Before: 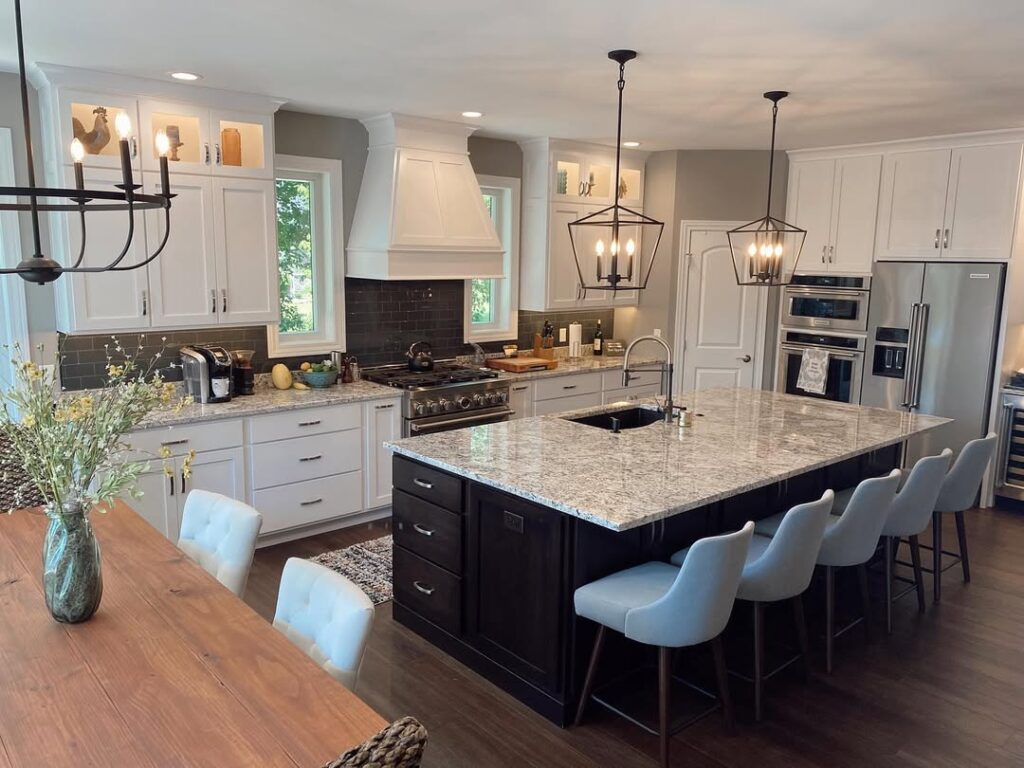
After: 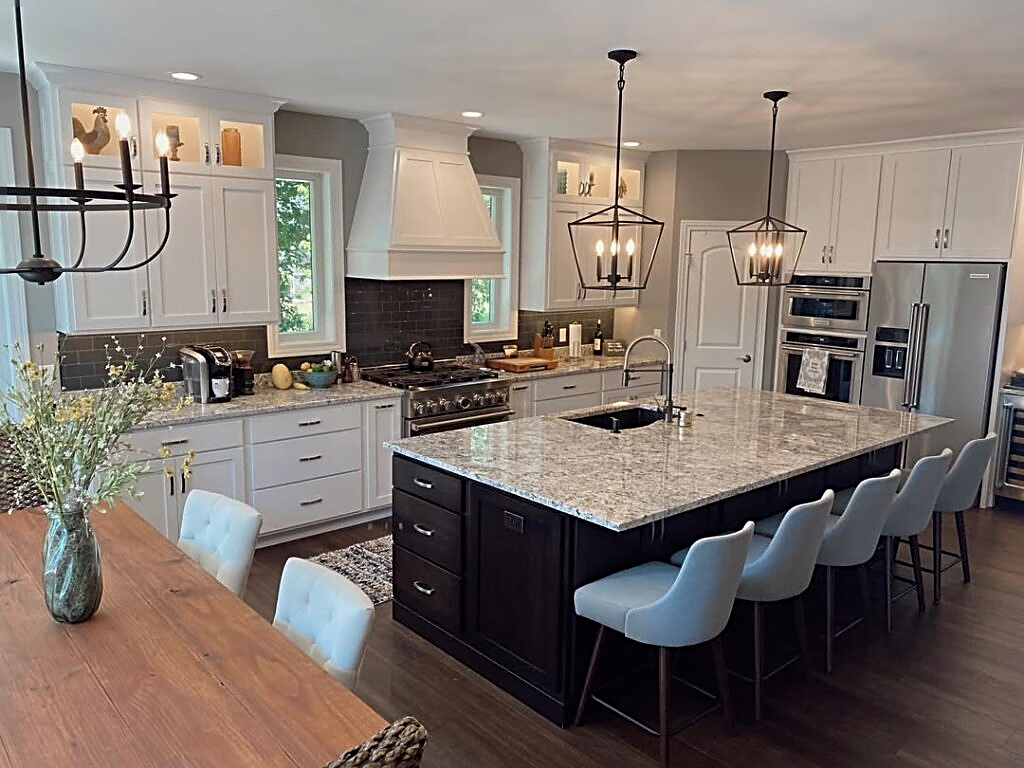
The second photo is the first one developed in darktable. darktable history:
sharpen: radius 2.591, amount 0.681
exposure: exposure -0.156 EV, compensate highlight preservation false
